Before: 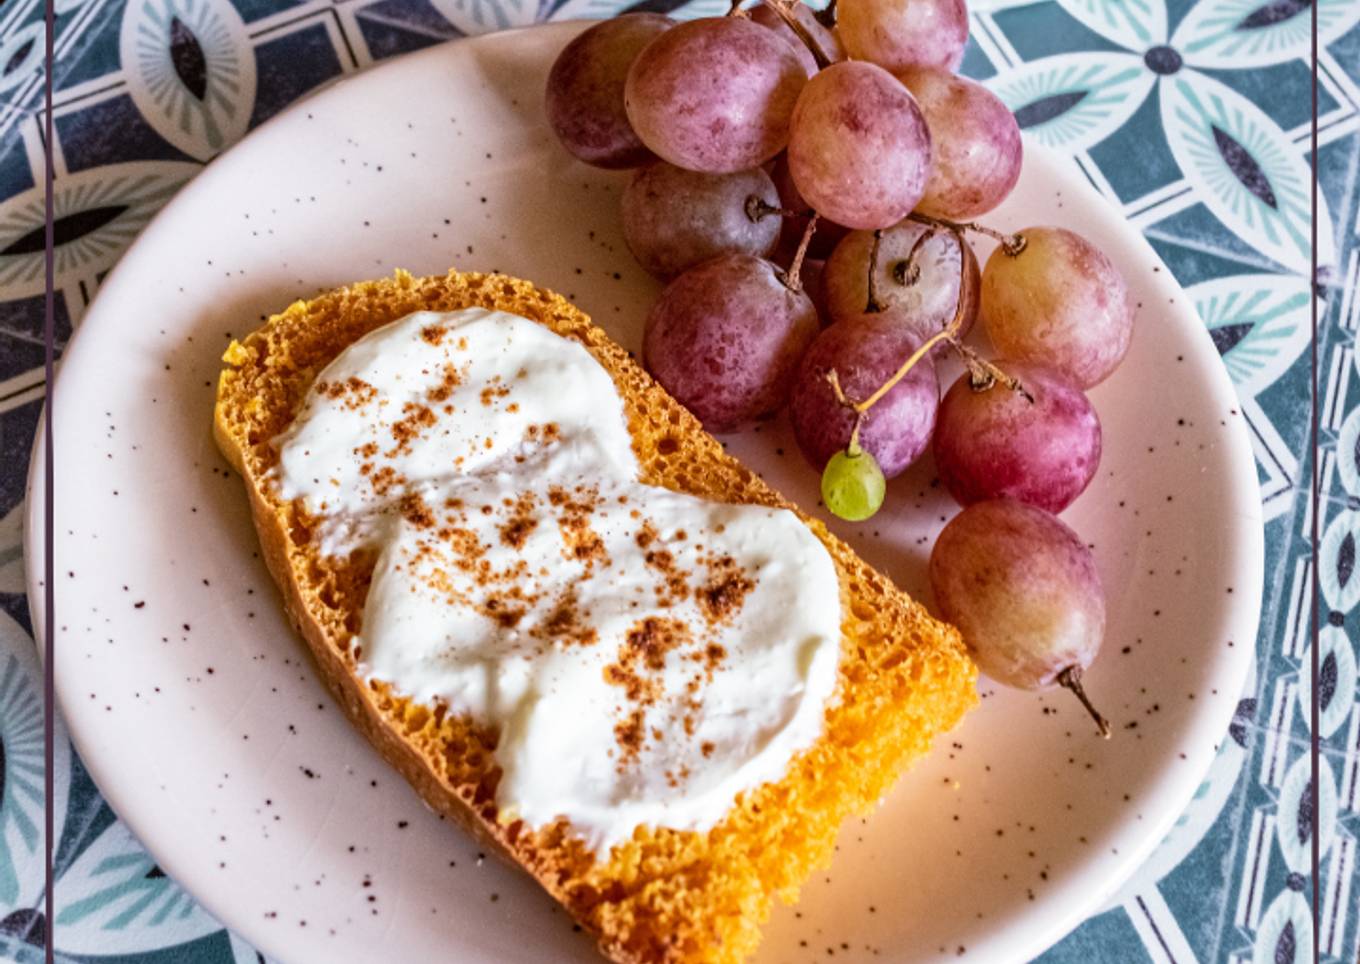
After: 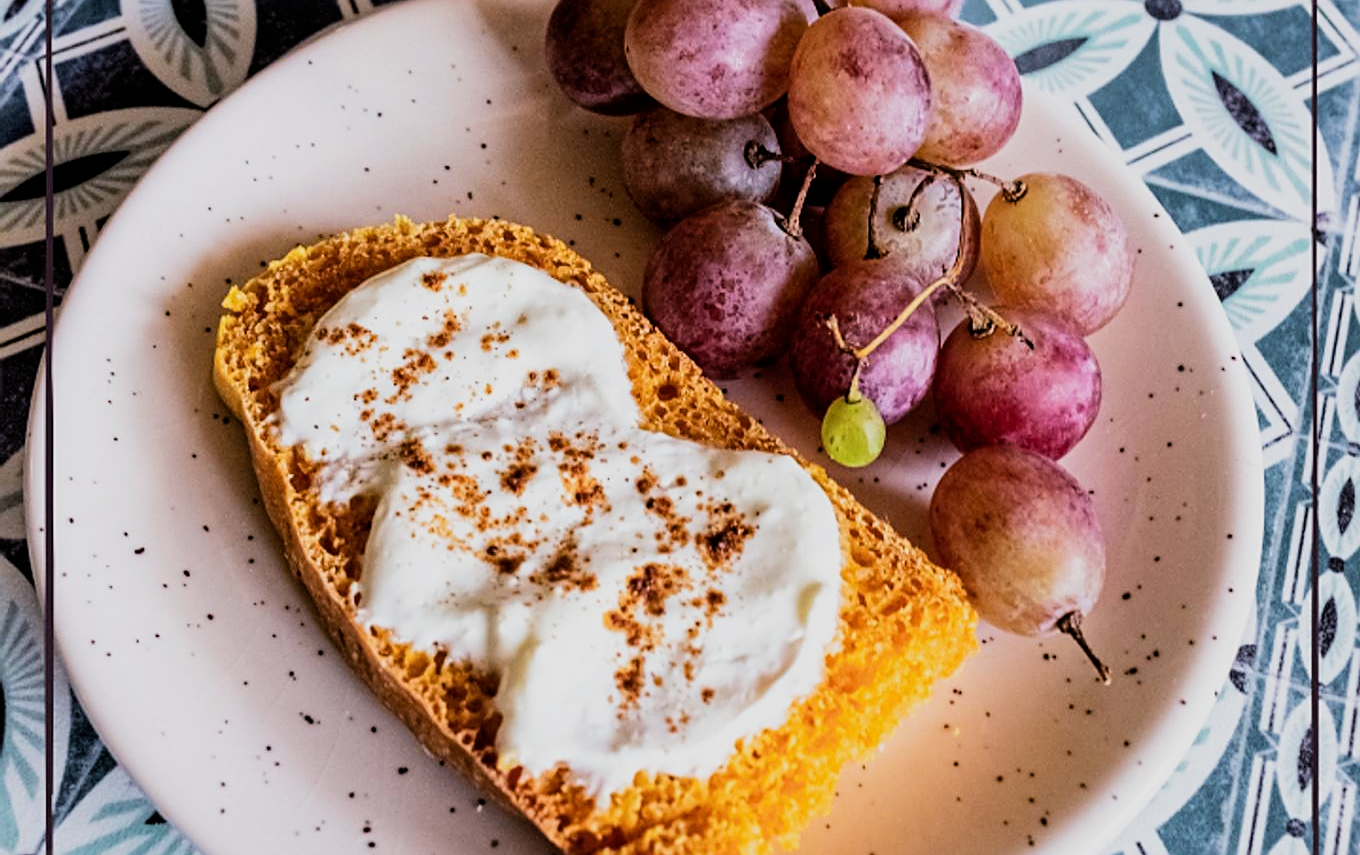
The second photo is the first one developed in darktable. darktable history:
crop and rotate: top 5.609%, bottom 5.609%
filmic rgb: black relative exposure -5 EV, hardness 2.88, contrast 1.3, highlights saturation mix -30%
sharpen: on, module defaults
